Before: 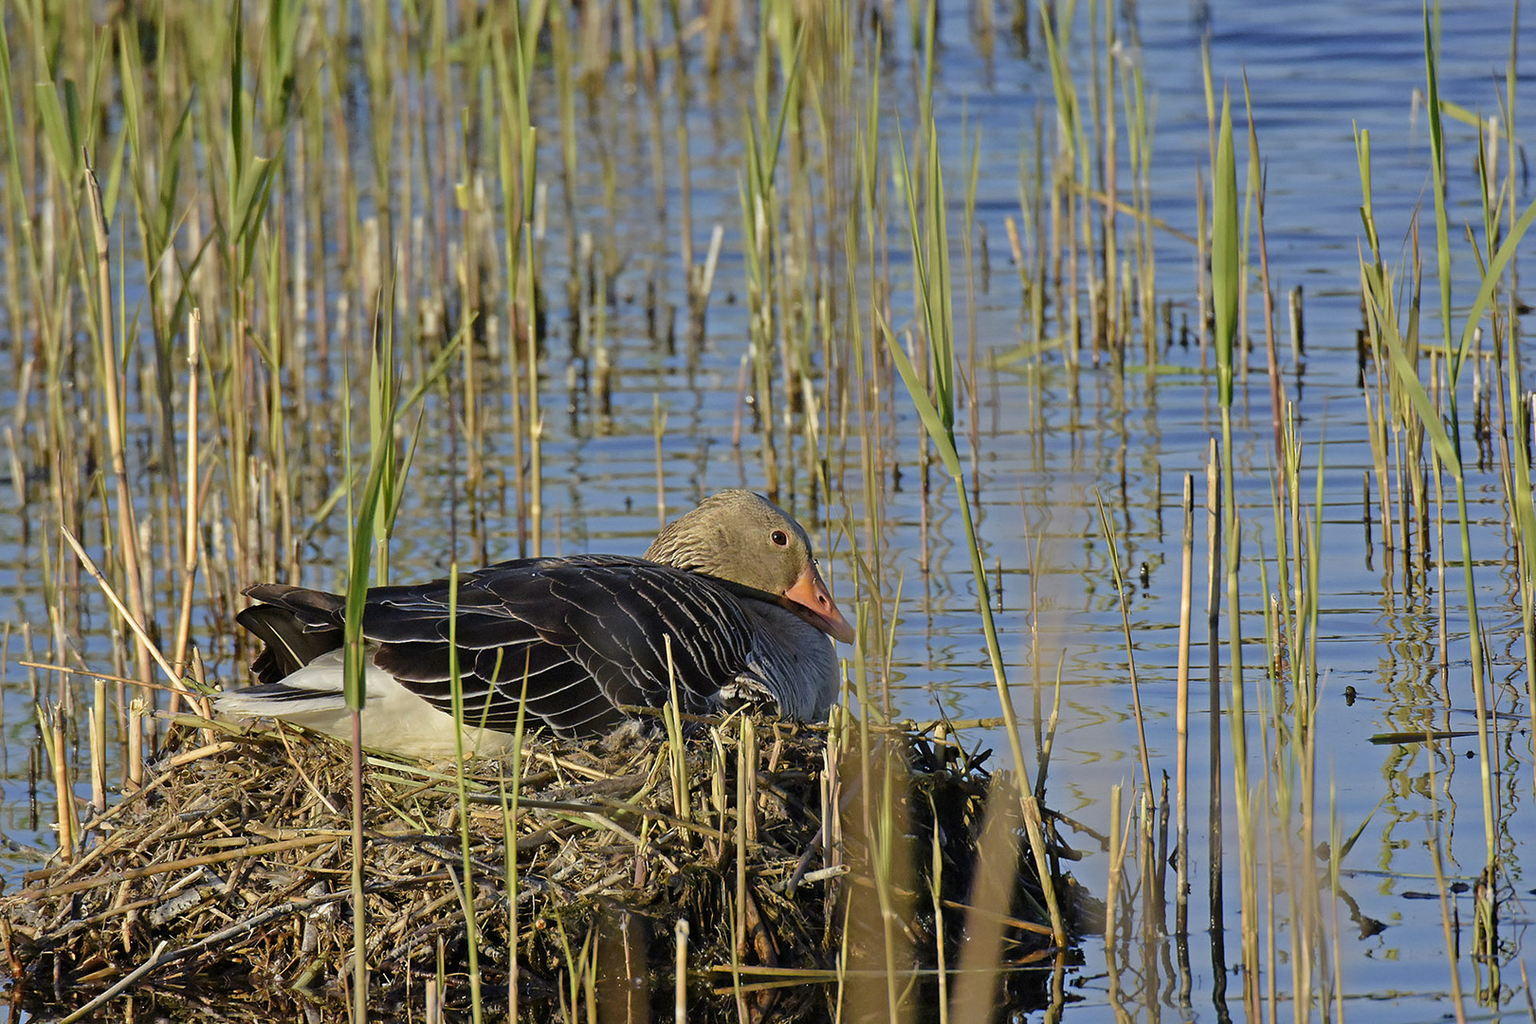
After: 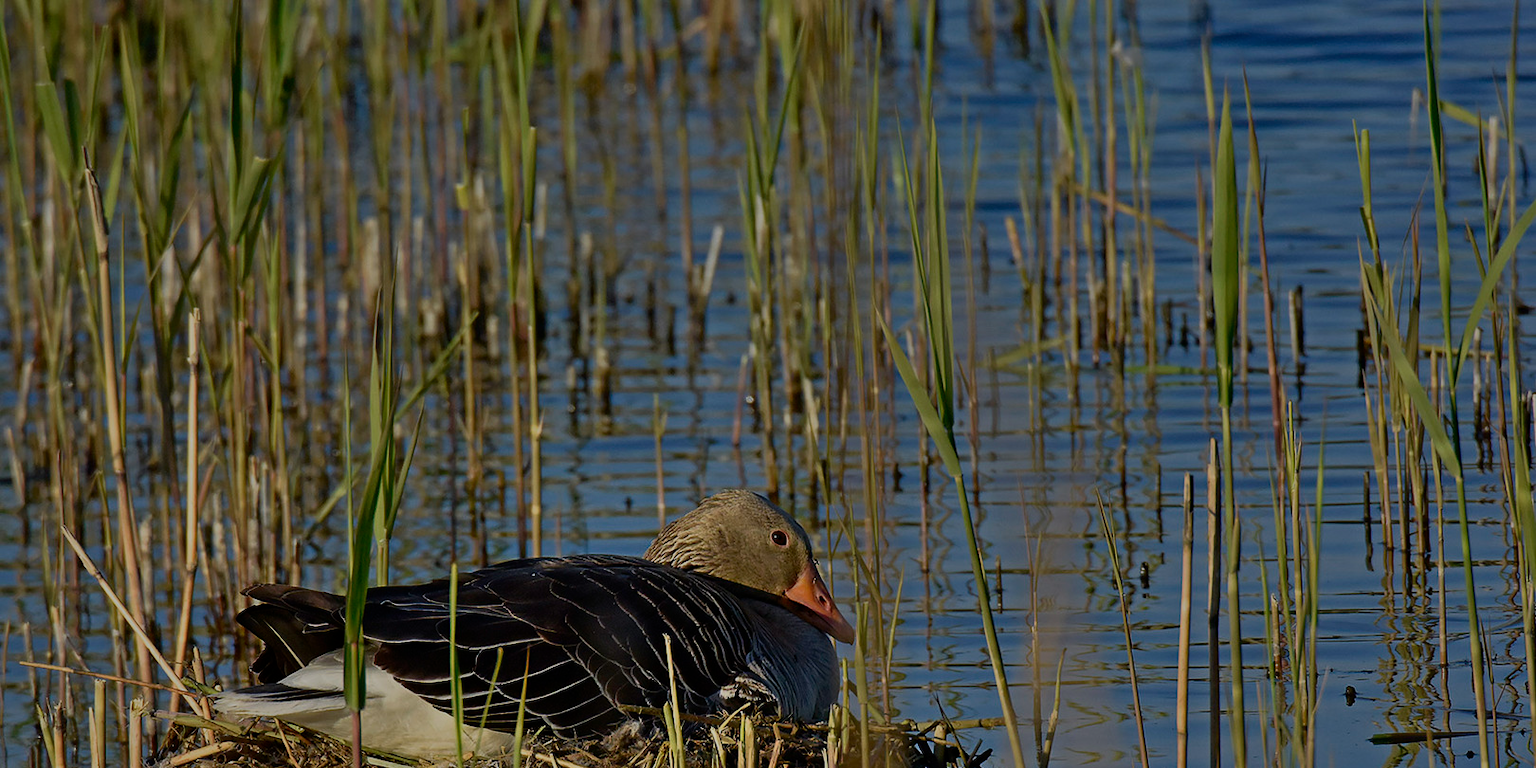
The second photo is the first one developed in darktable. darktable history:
shadows and highlights: soften with gaussian
contrast brightness saturation: contrast 0.15, brightness -0.01, saturation 0.1
crop: bottom 24.967%
tone equalizer: -8 EV -2 EV, -7 EV -2 EV, -6 EV -2 EV, -5 EV -2 EV, -4 EV -2 EV, -3 EV -2 EV, -2 EV -2 EV, -1 EV -1.63 EV, +0 EV -2 EV
